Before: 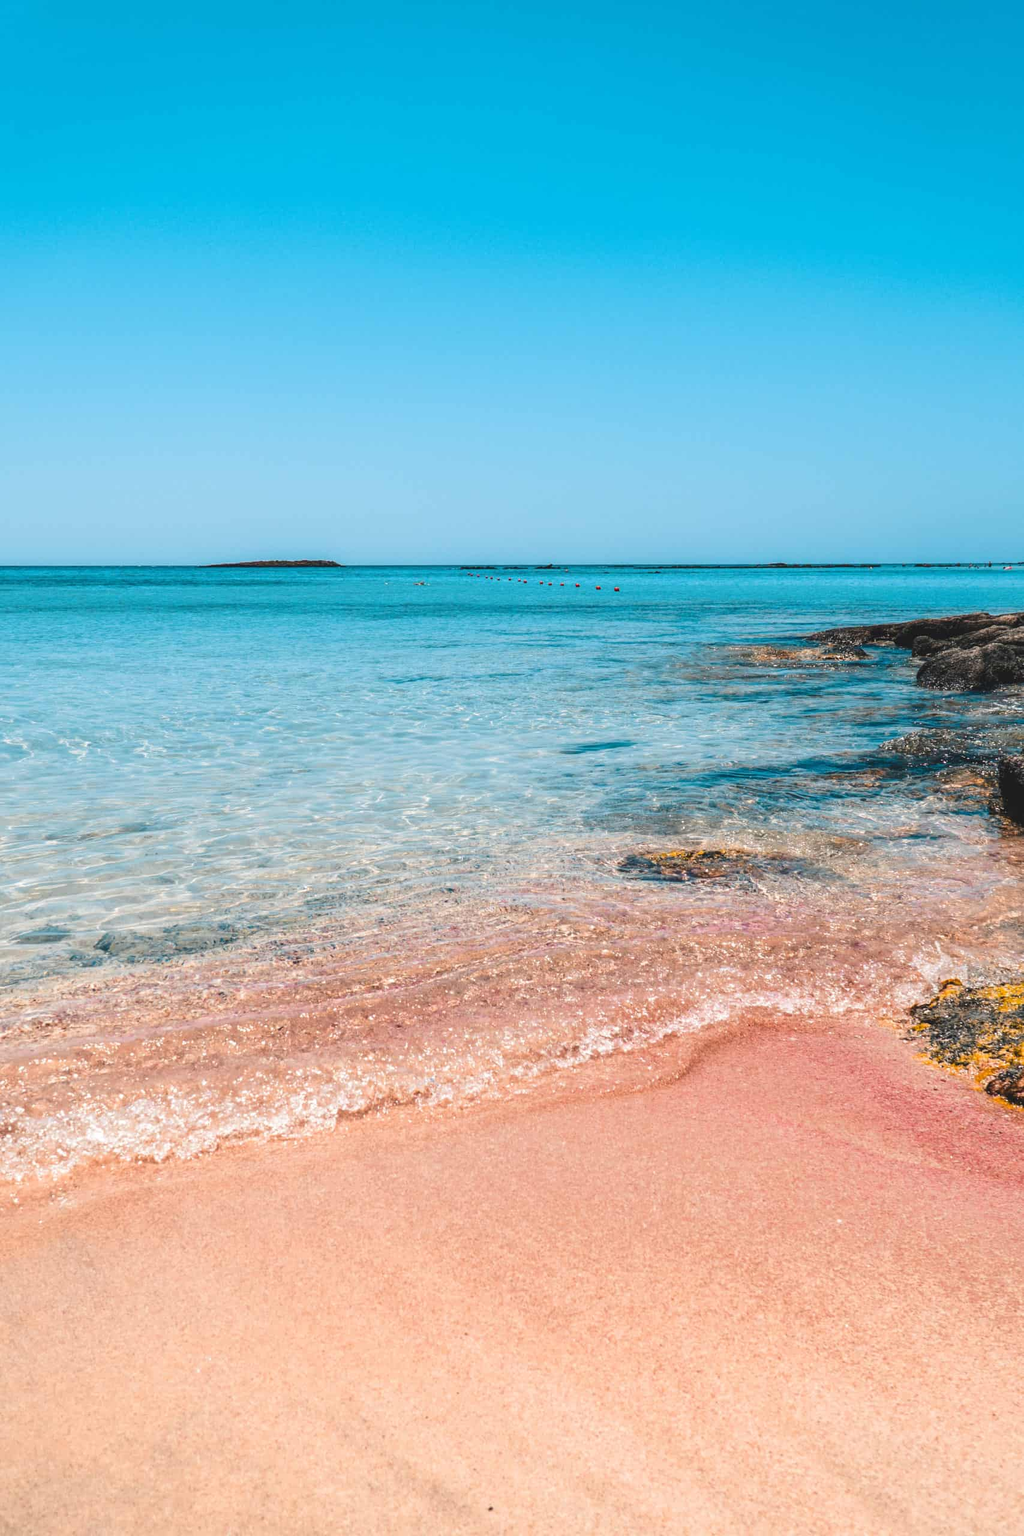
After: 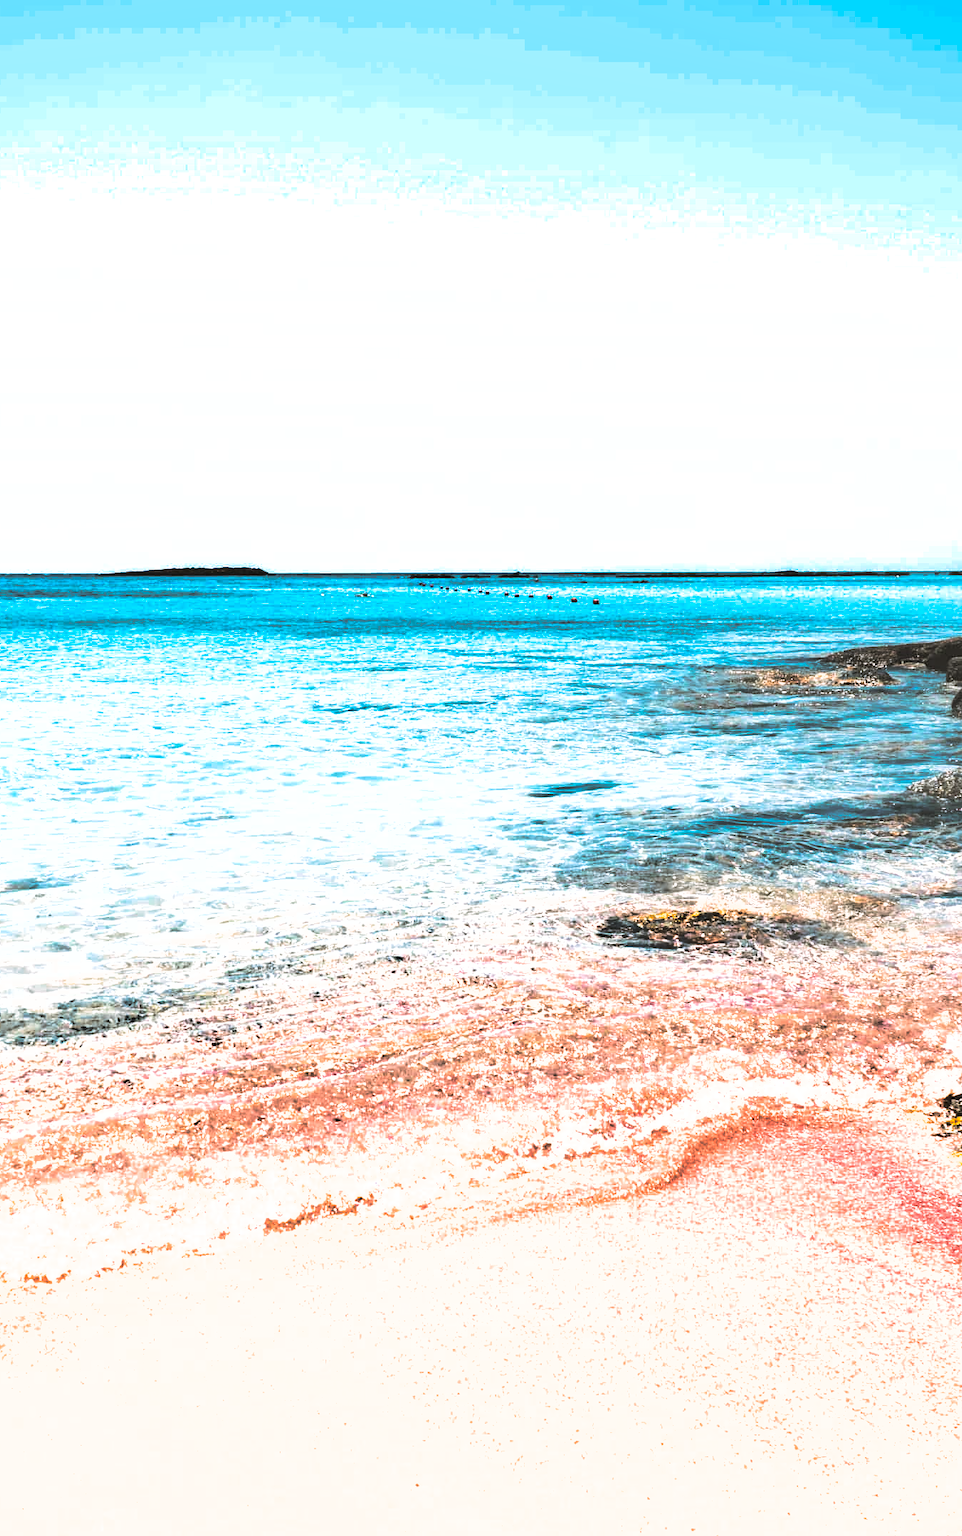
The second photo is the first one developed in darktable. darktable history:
crop: left 11.225%, top 5.381%, right 9.565%, bottom 10.314%
shadows and highlights: low approximation 0.01, soften with gaussian
split-toning: shadows › hue 46.8°, shadows › saturation 0.17, highlights › hue 316.8°, highlights › saturation 0.27, balance -51.82
exposure: exposure 1.061 EV, compensate highlight preservation false
